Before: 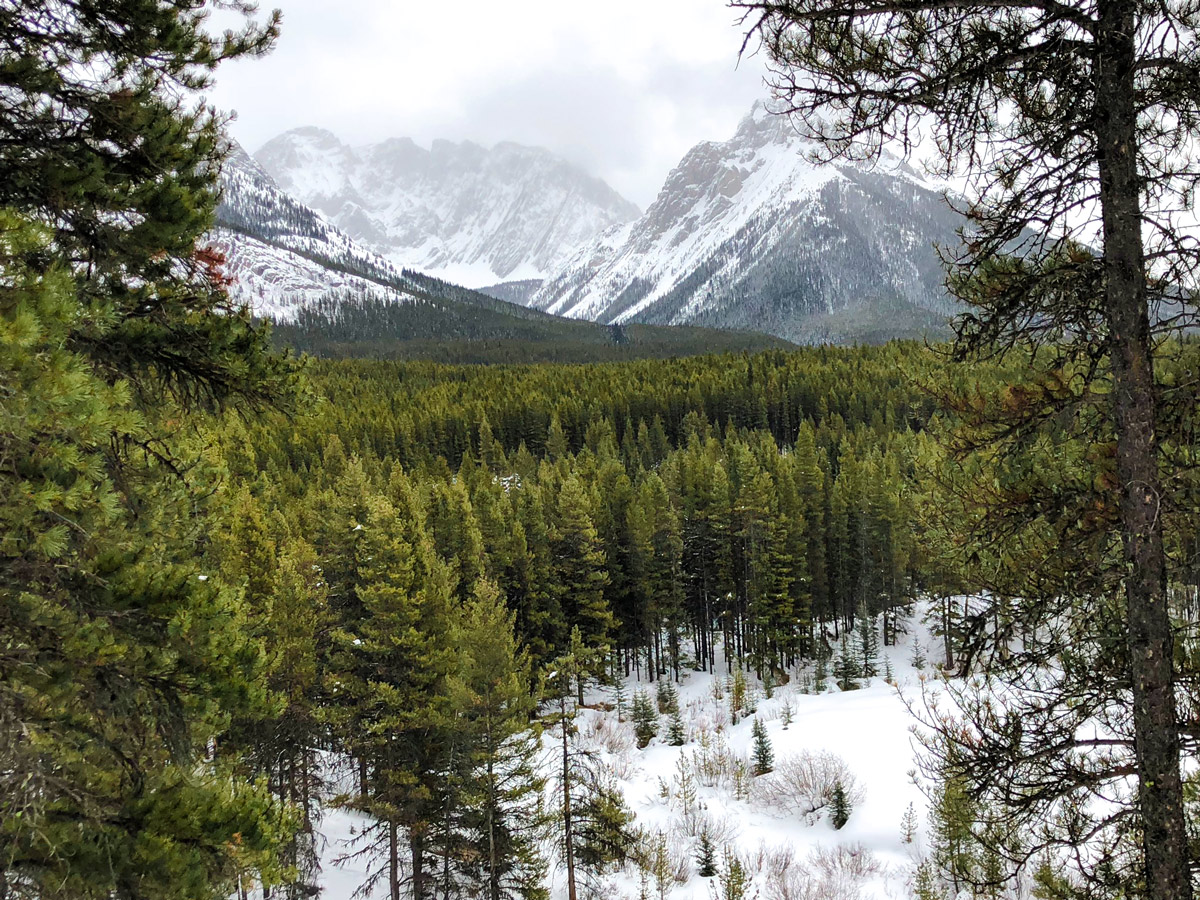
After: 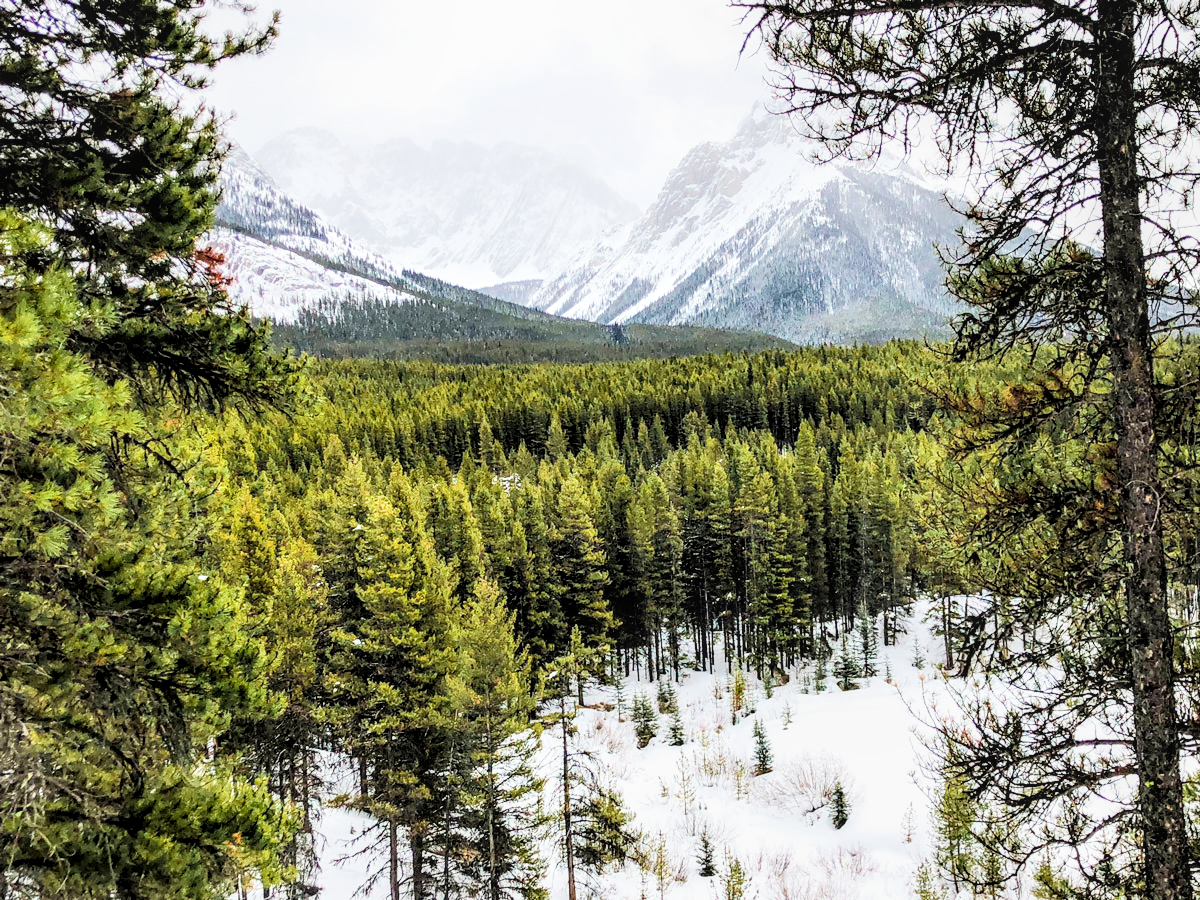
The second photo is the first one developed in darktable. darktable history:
color balance rgb: perceptual saturation grading › global saturation 10%, global vibrance 10%
exposure: black level correction 0, exposure 1.2 EV, compensate exposure bias true, compensate highlight preservation false
filmic rgb: black relative exposure -5 EV, hardness 2.88, contrast 1.4, highlights saturation mix -20%
local contrast: on, module defaults
